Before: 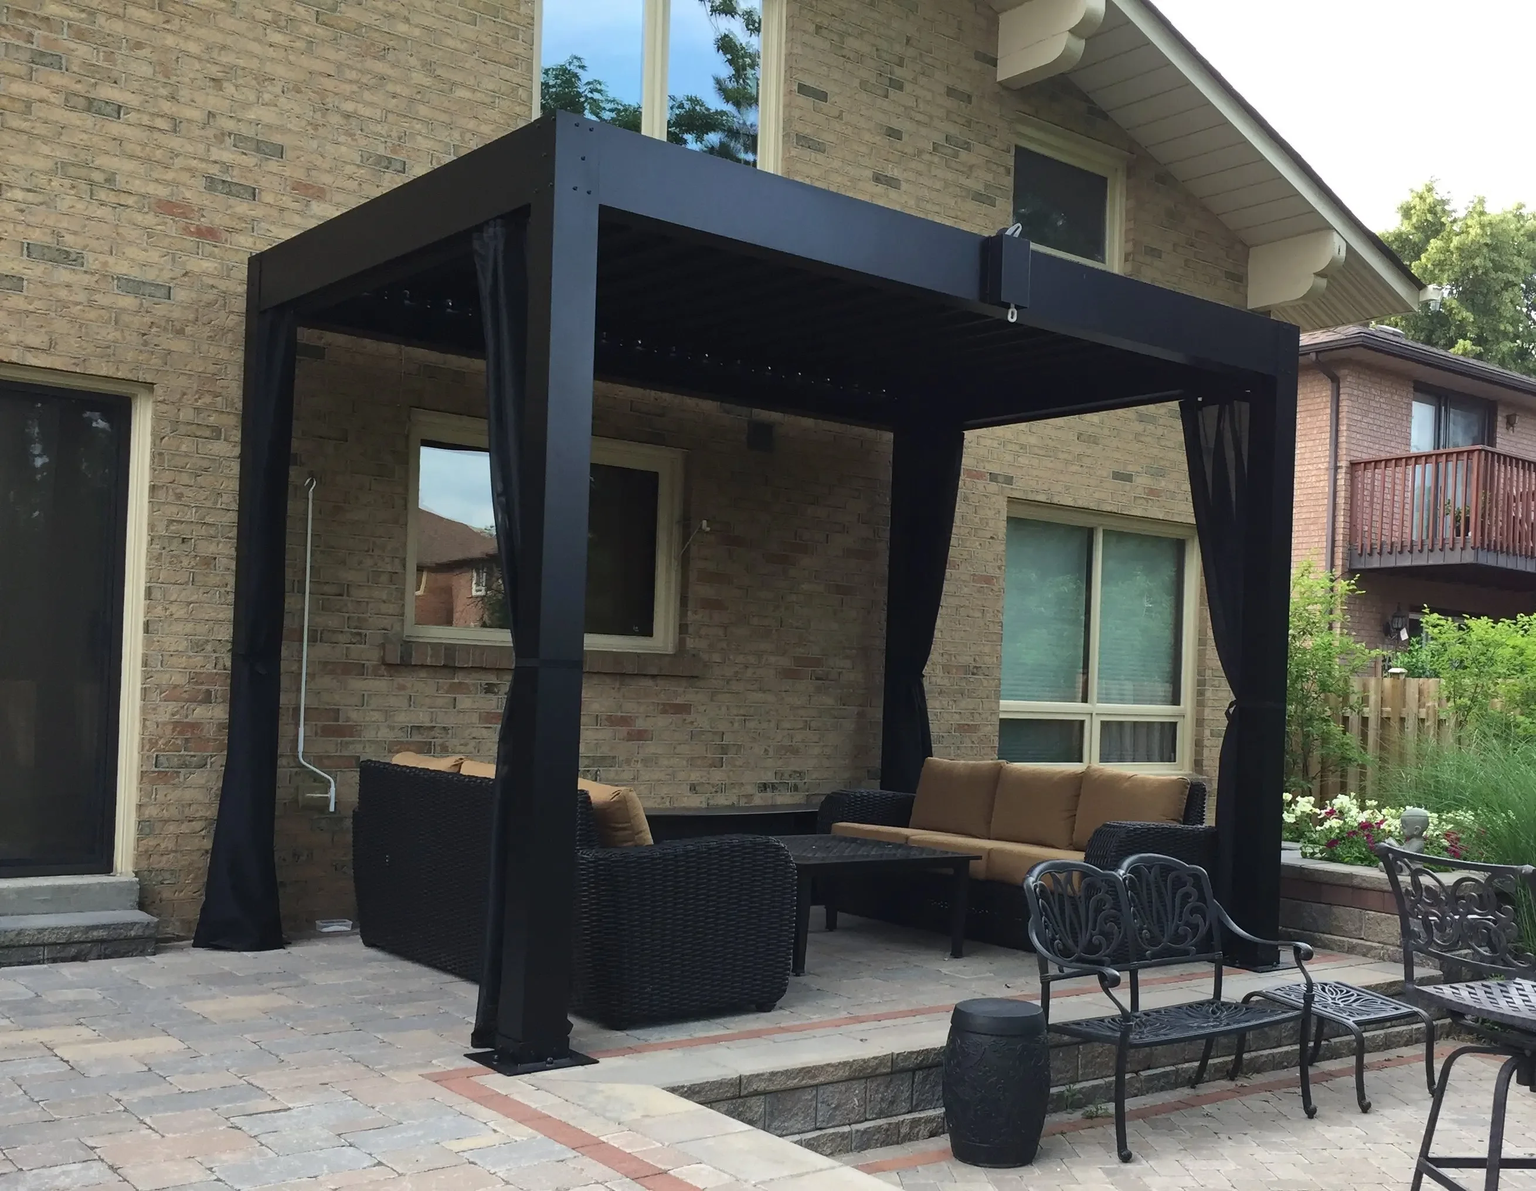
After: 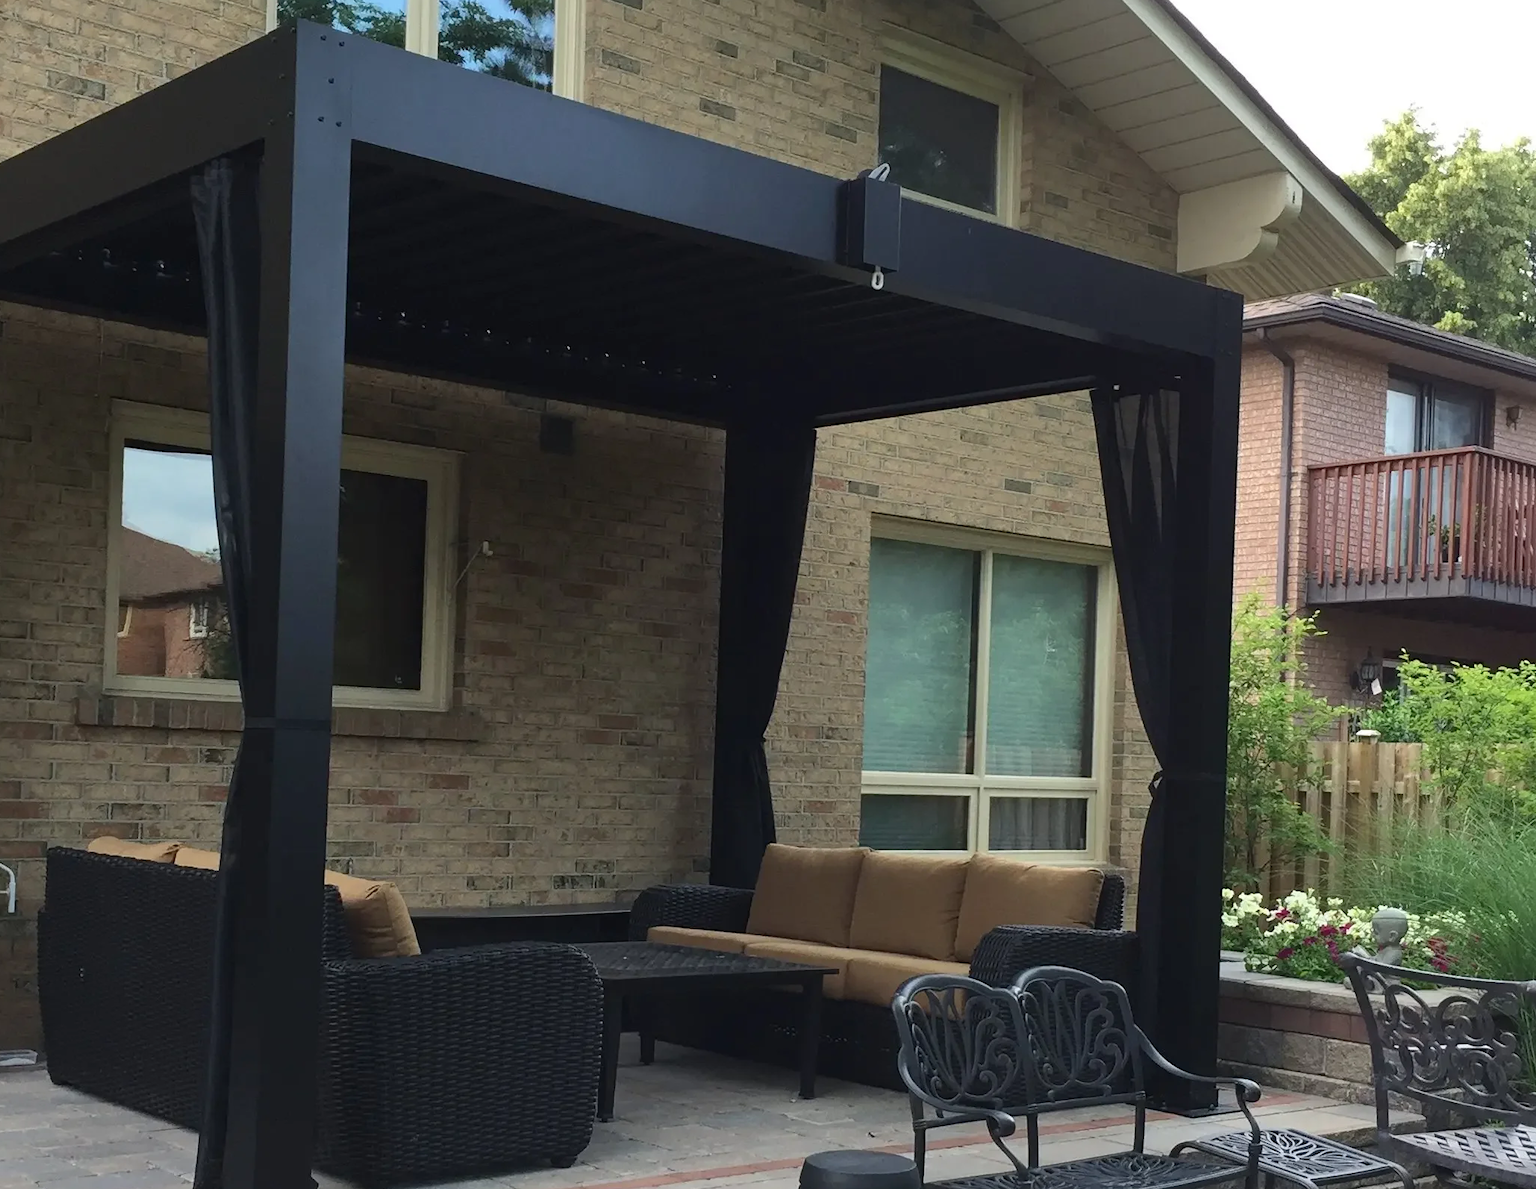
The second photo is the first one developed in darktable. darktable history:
crop and rotate: left 21.047%, top 8.016%, right 0.371%, bottom 13.527%
